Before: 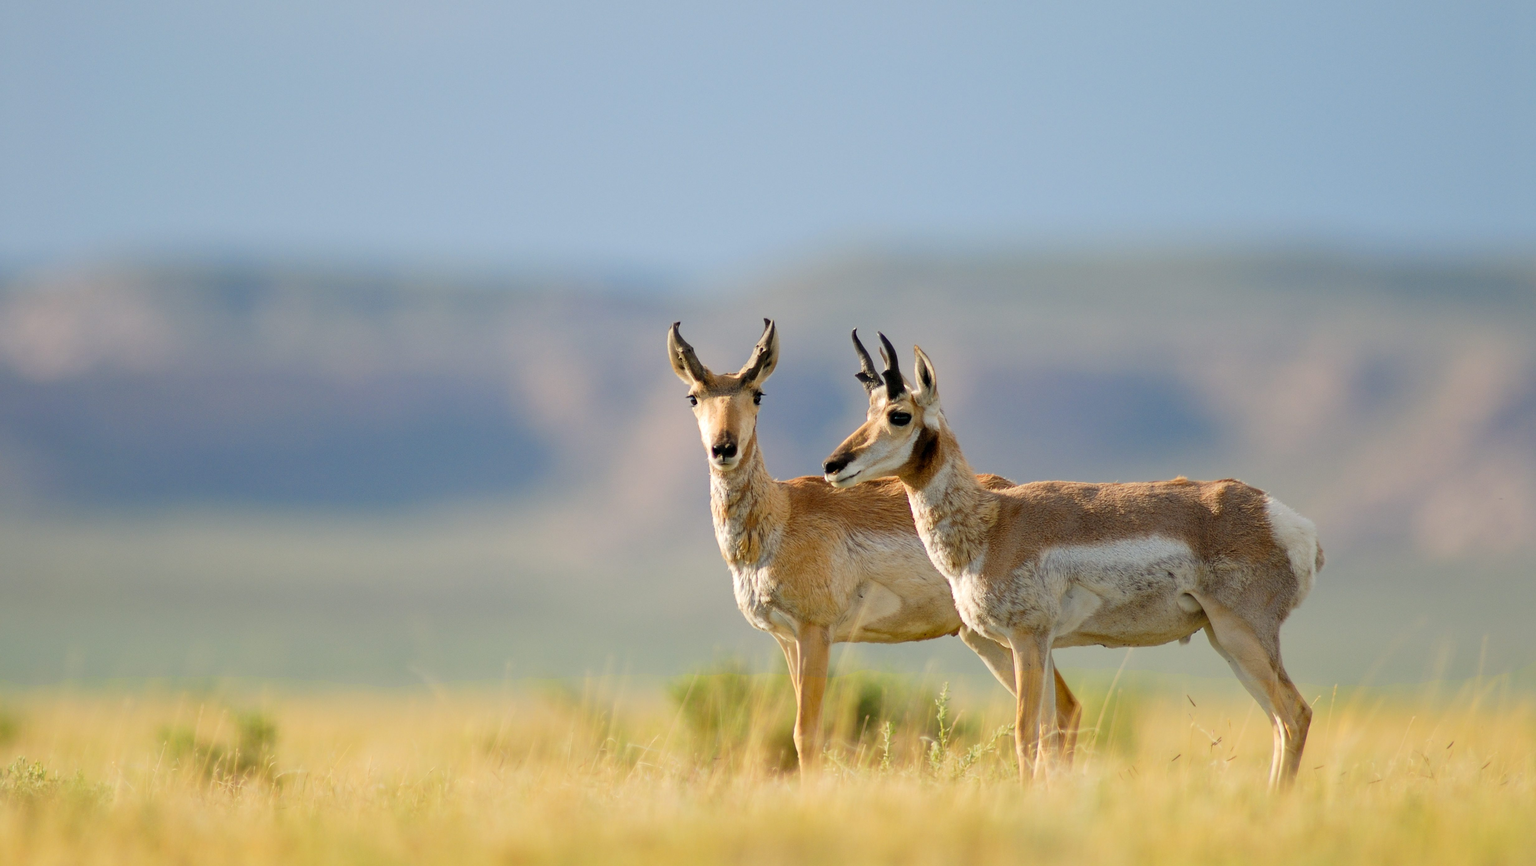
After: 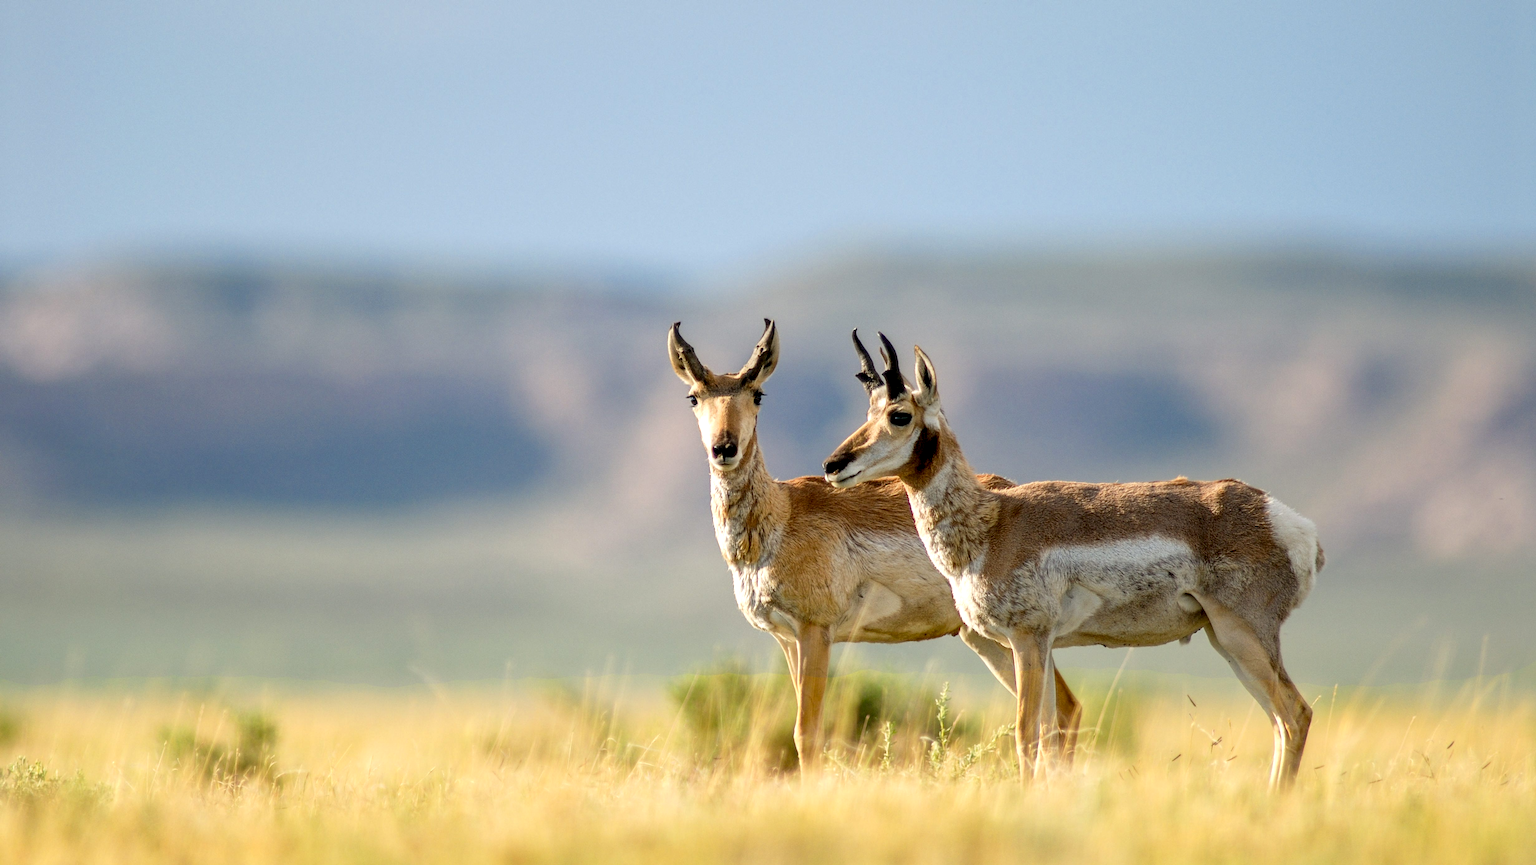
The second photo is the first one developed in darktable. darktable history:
local contrast: highlights 21%, detail 150%
exposure: exposure 0.215 EV, compensate highlight preservation false
